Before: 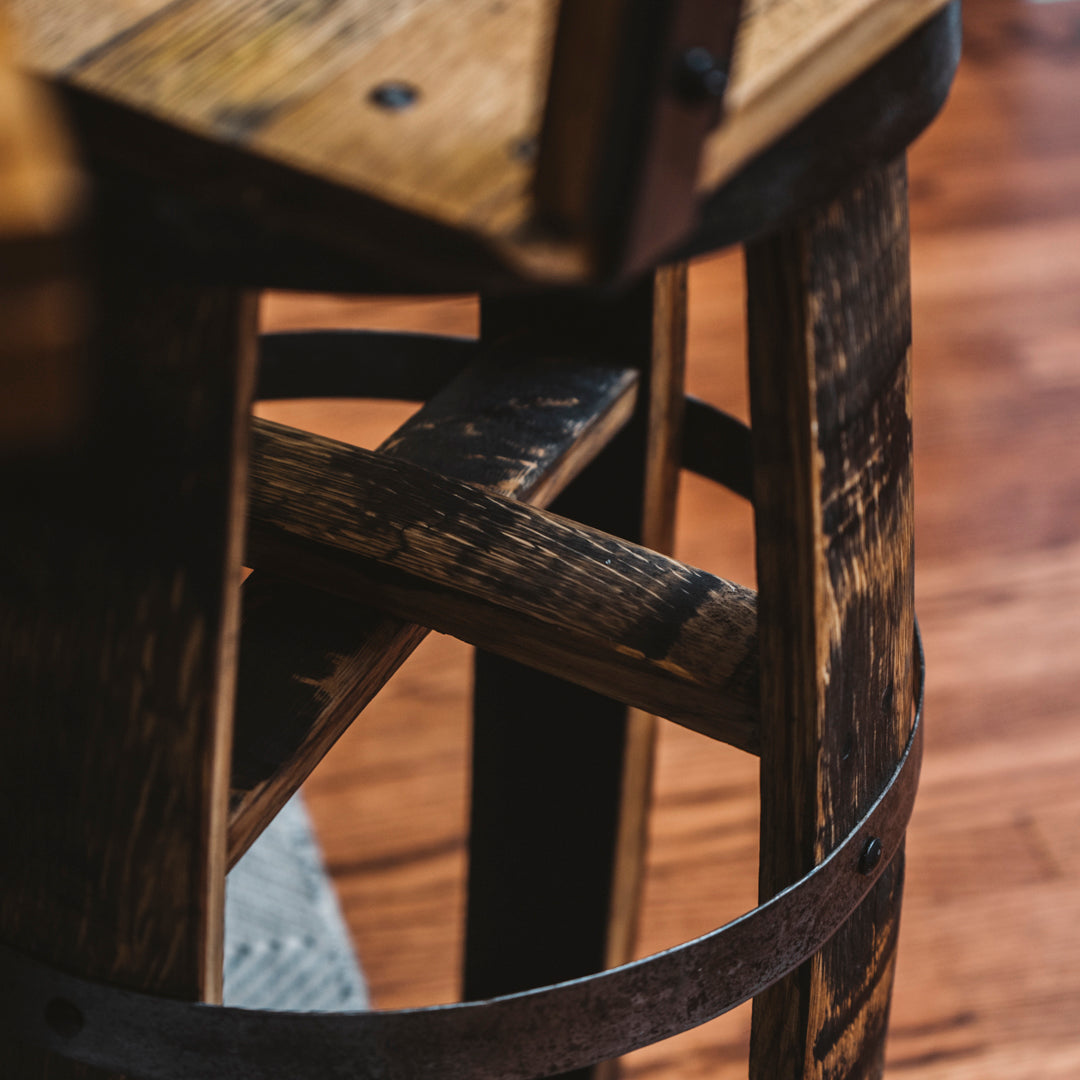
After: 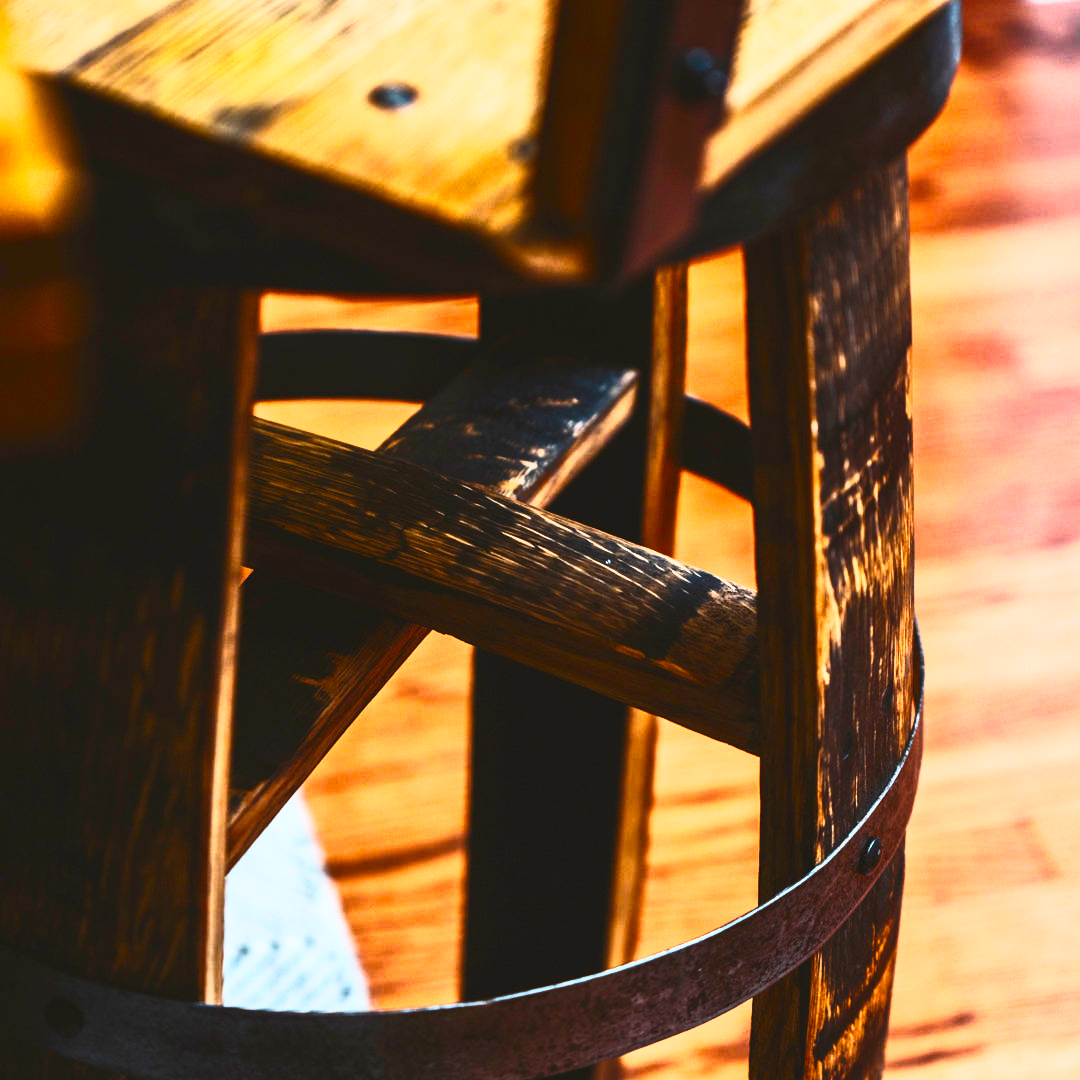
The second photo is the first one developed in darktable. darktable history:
color balance rgb: perceptual saturation grading › global saturation 8.997%, perceptual saturation grading › highlights -12.81%, perceptual saturation grading › mid-tones 14.364%, perceptual saturation grading › shadows 22.216%, global vibrance 9.591%
base curve: curves: ch0 [(0, 0) (0.262, 0.32) (0.722, 0.705) (1, 1)], preserve colors none
contrast brightness saturation: contrast 0.834, brightness 0.609, saturation 0.604
